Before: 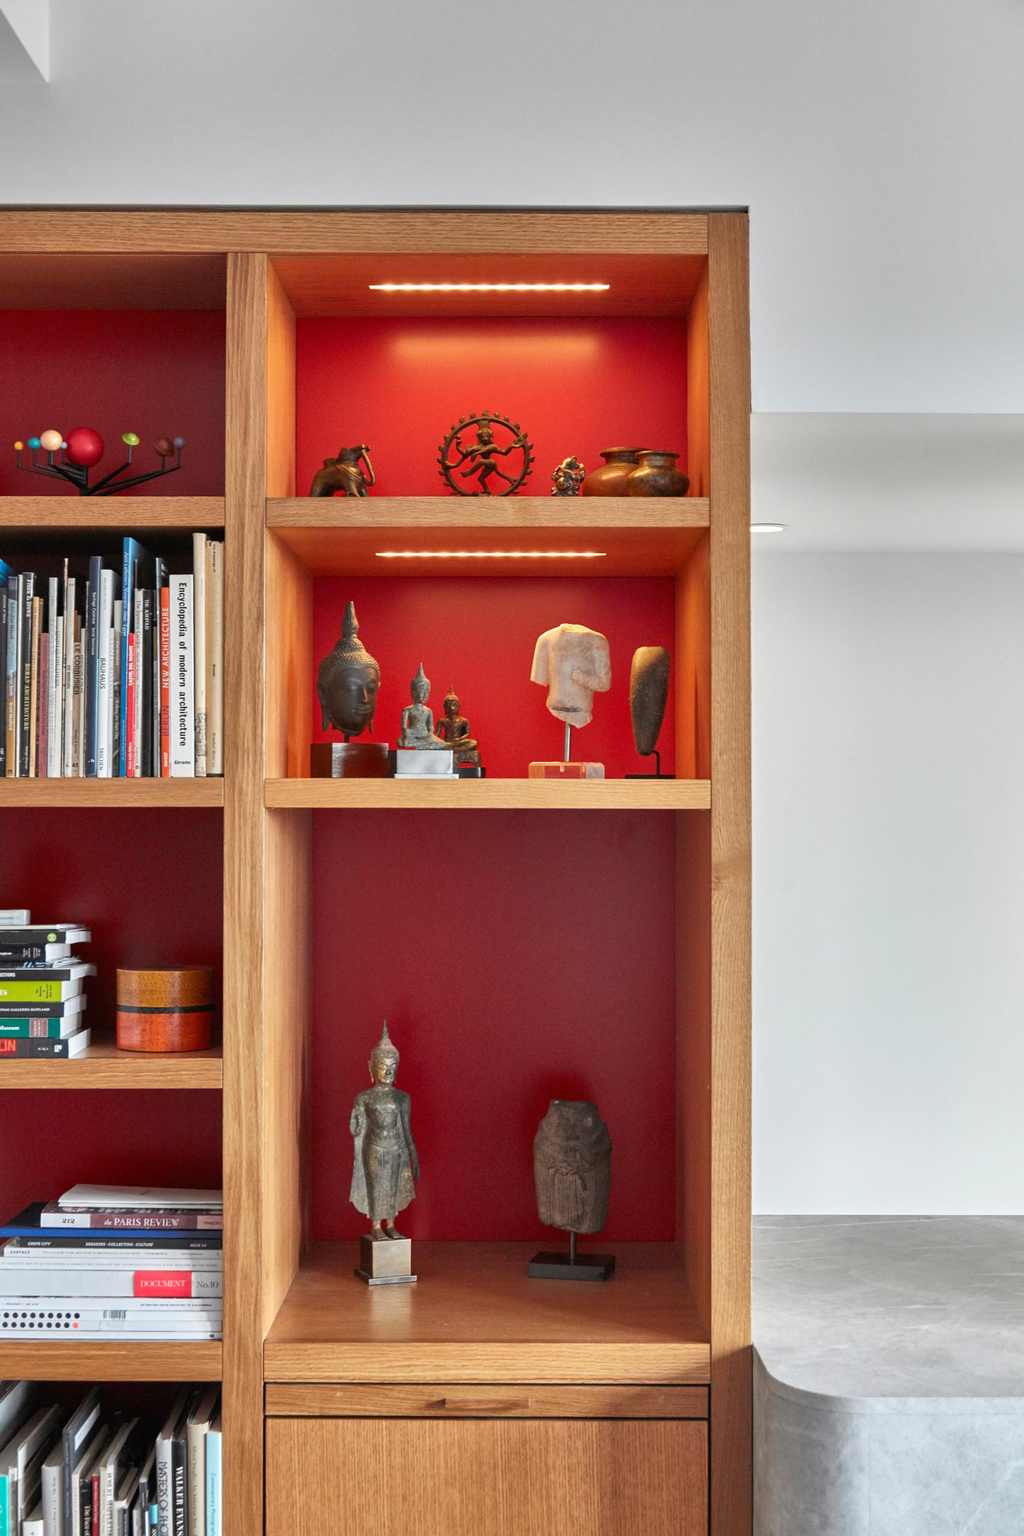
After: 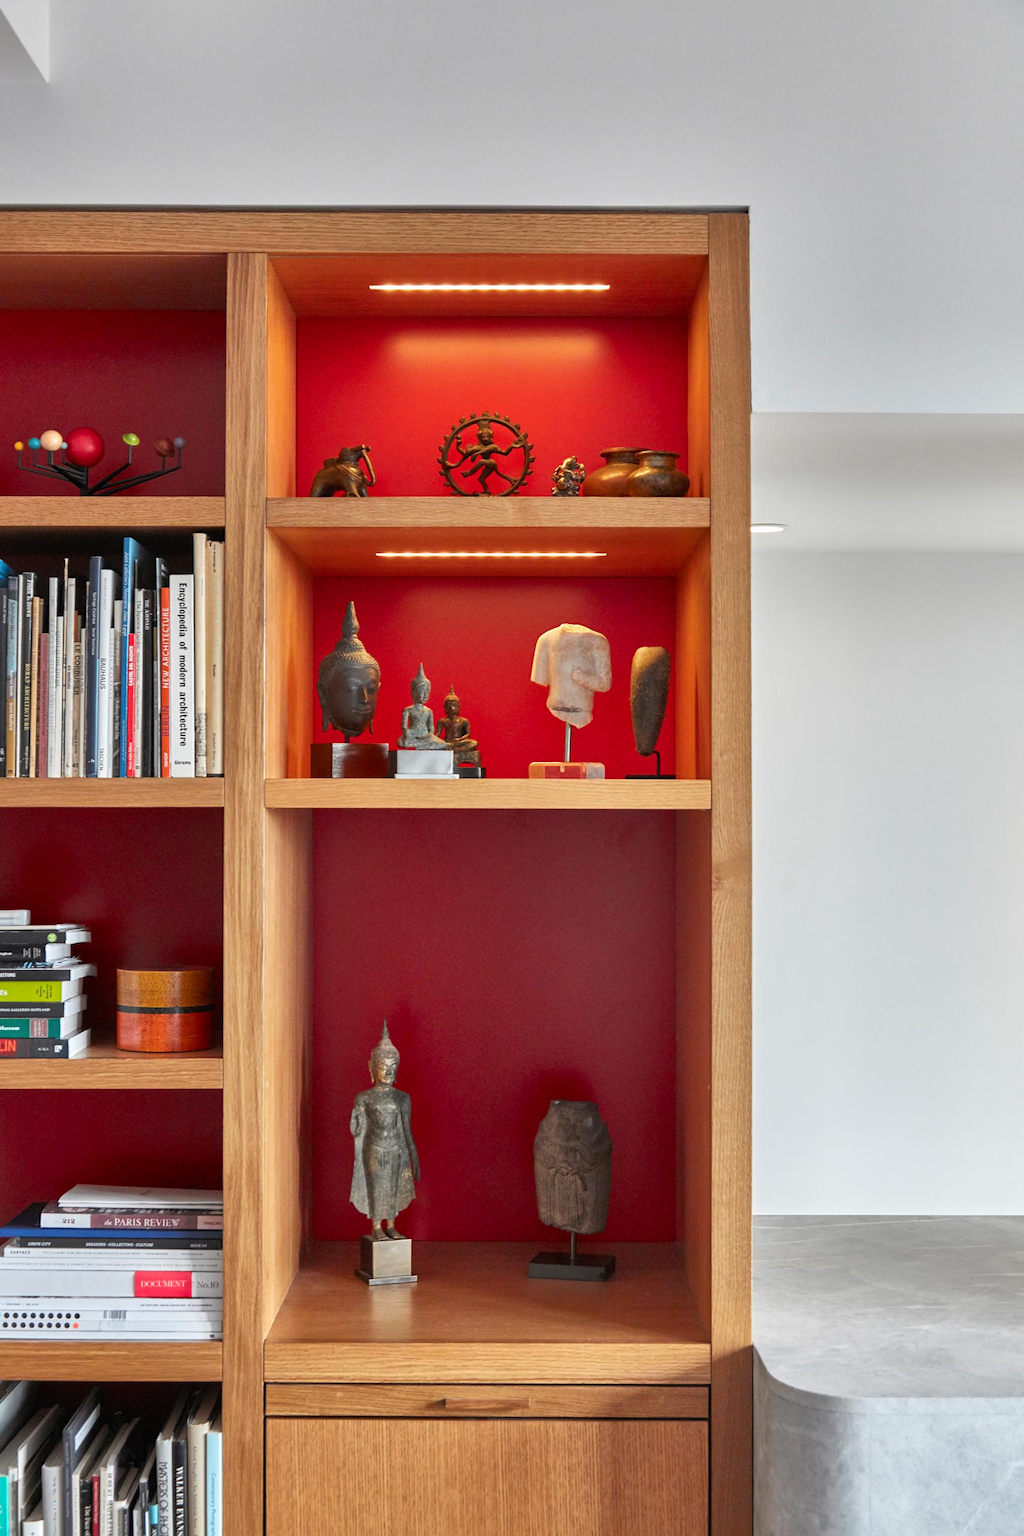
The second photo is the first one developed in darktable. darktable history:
color balance rgb: linear chroma grading › shadows -6.643%, linear chroma grading › highlights -7.897%, linear chroma grading › global chroma -10.074%, linear chroma grading › mid-tones -7.98%, perceptual saturation grading › global saturation 30.884%
